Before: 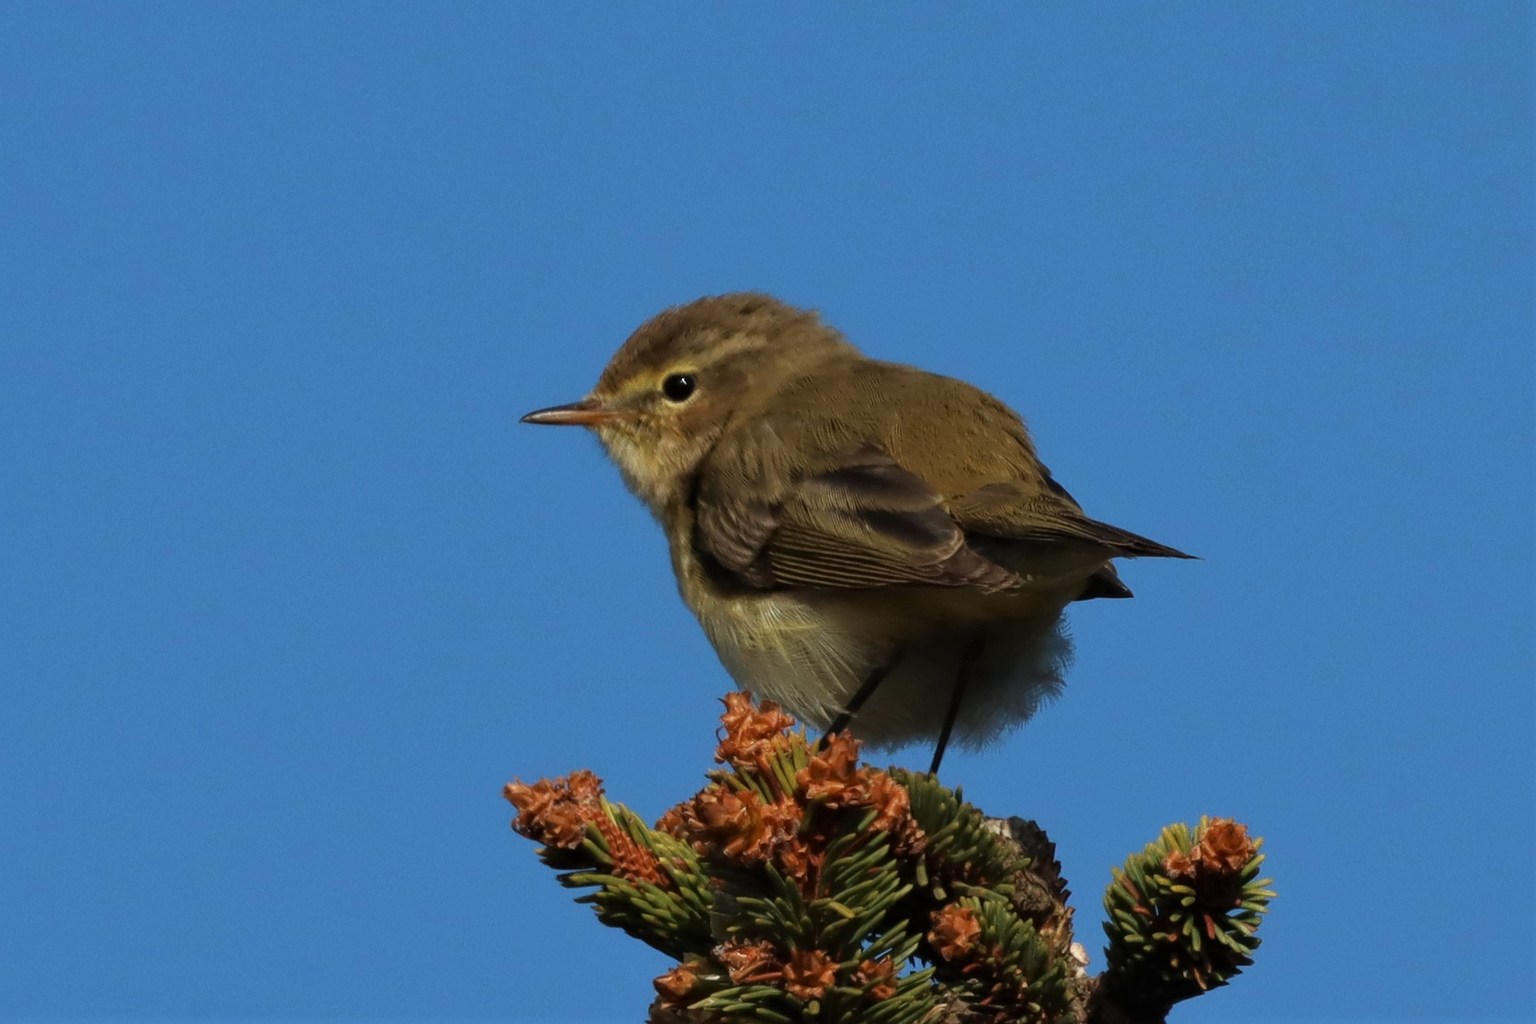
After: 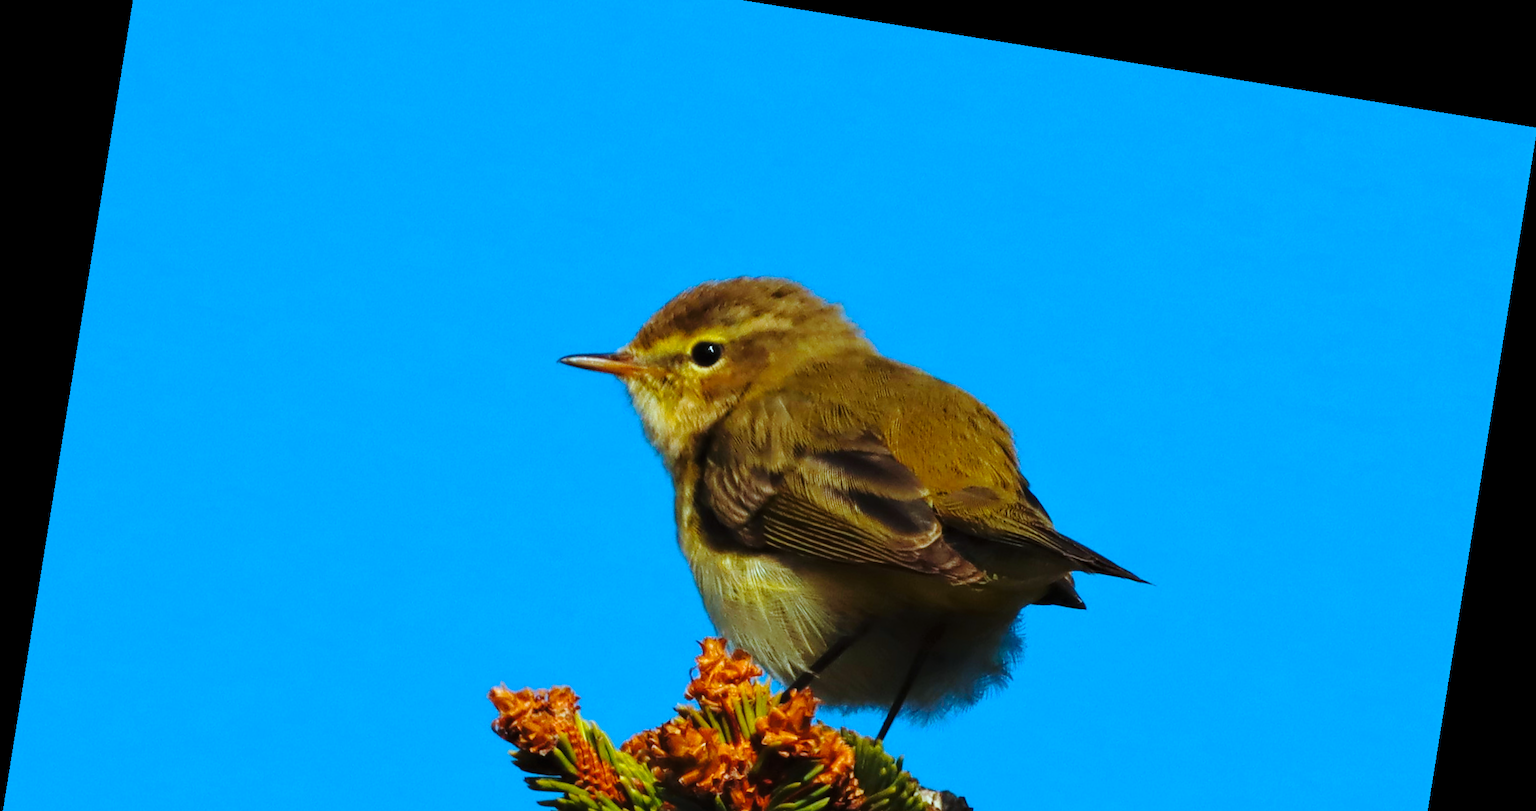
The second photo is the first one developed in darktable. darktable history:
color balance rgb: linear chroma grading › global chroma 15%, perceptual saturation grading › global saturation 30%
crop and rotate: top 8.293%, bottom 20.996%
tone curve: curves: ch0 [(0, 0) (0.003, 0.003) (0.011, 0.011) (0.025, 0.025) (0.044, 0.044) (0.069, 0.069) (0.1, 0.099) (0.136, 0.135) (0.177, 0.177) (0.224, 0.224) (0.277, 0.276) (0.335, 0.334) (0.399, 0.398) (0.468, 0.467) (0.543, 0.547) (0.623, 0.626) (0.709, 0.712) (0.801, 0.802) (0.898, 0.898) (1, 1)], preserve colors none
rotate and perspective: rotation 9.12°, automatic cropping off
bloom: size 40%
color correction: highlights a* -10.69, highlights b* -19.19
base curve: curves: ch0 [(0, 0) (0.028, 0.03) (0.121, 0.232) (0.46, 0.748) (0.859, 0.968) (1, 1)], preserve colors none
